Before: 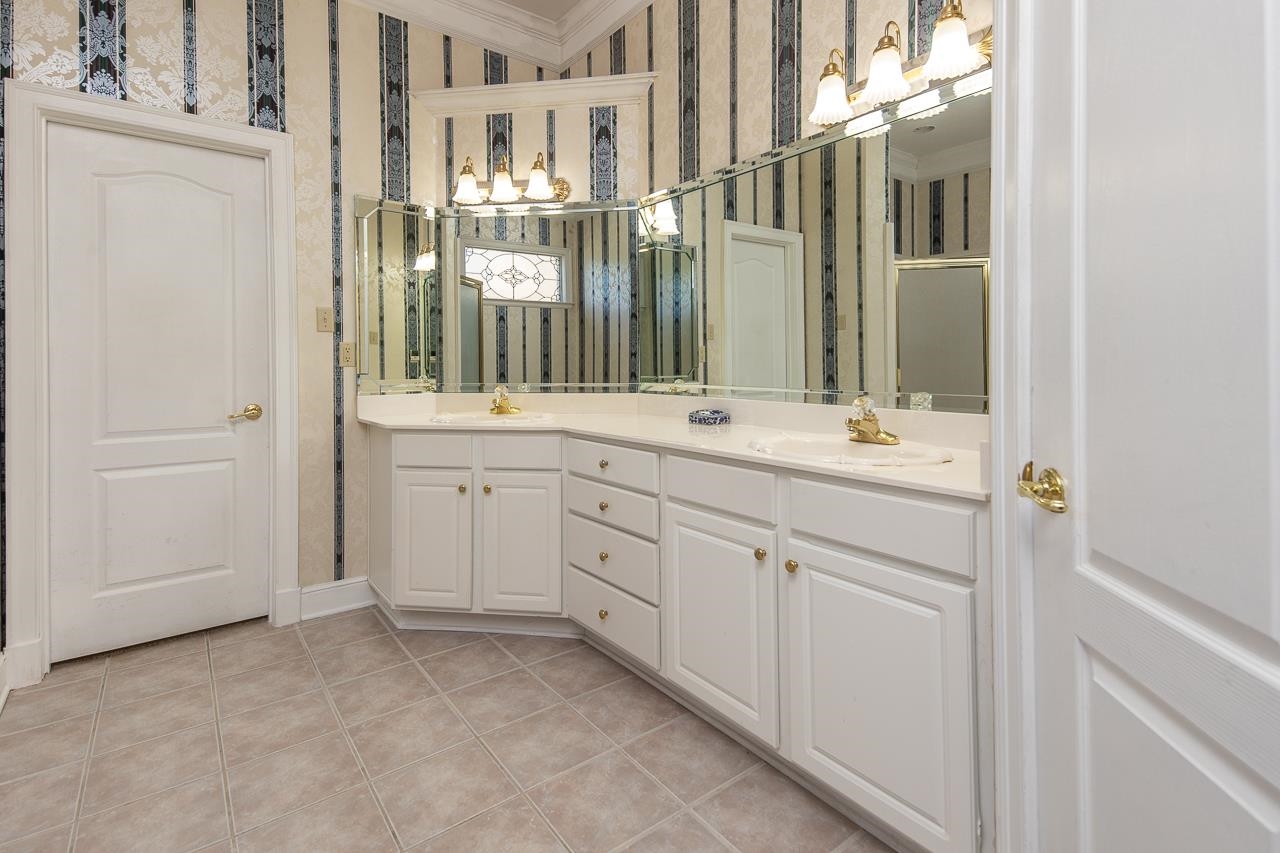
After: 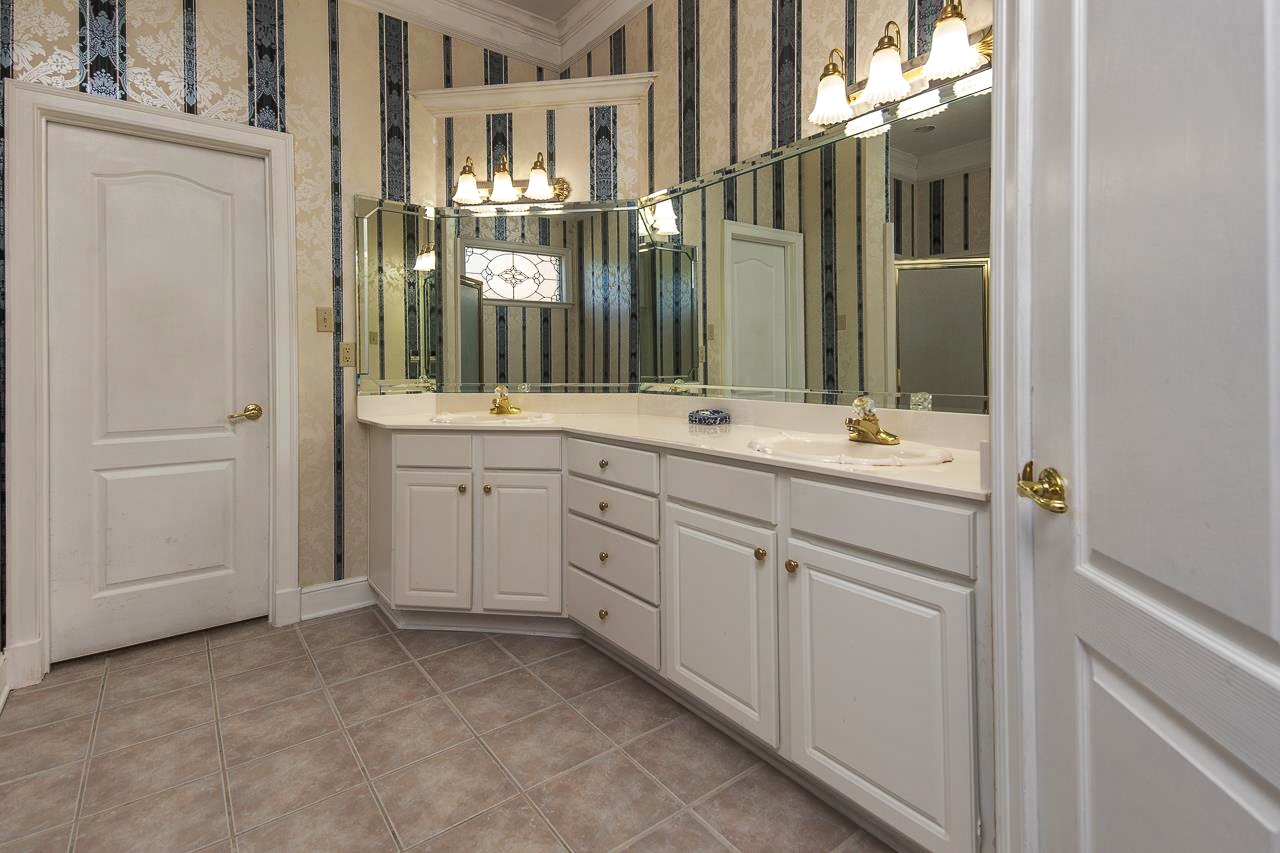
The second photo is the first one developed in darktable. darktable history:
shadows and highlights: shadows 11.16, white point adjustment 1.32, soften with gaussian
tone curve: curves: ch0 [(0, 0) (0.536, 0.402) (1, 1)], preserve colors none
